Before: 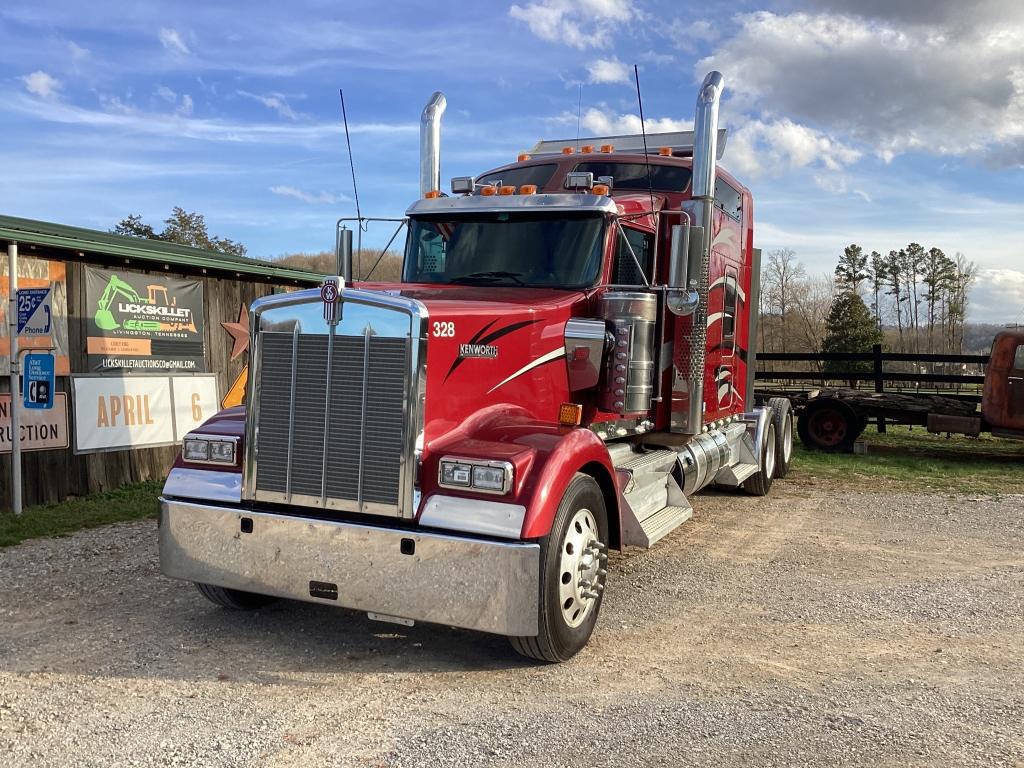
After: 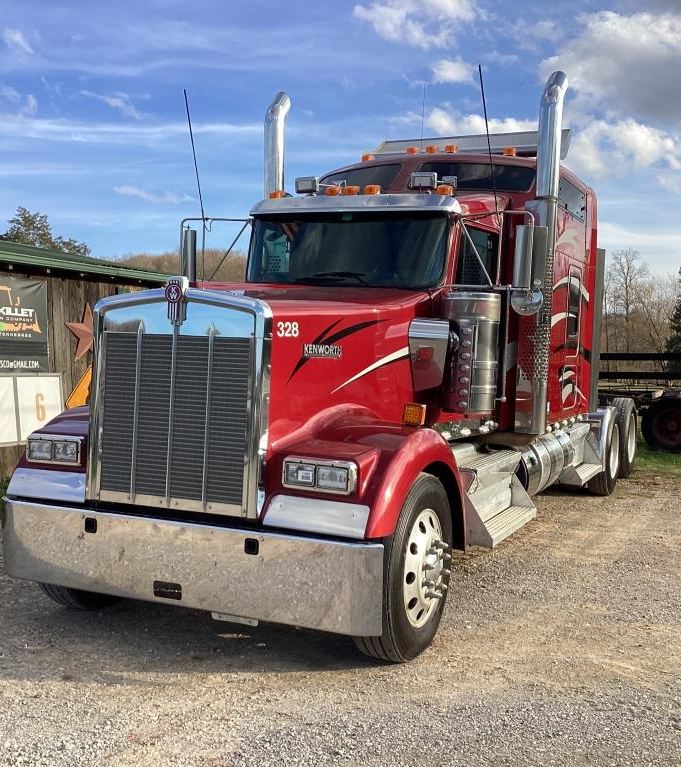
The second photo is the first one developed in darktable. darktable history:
crop and rotate: left 15.249%, right 18.227%
